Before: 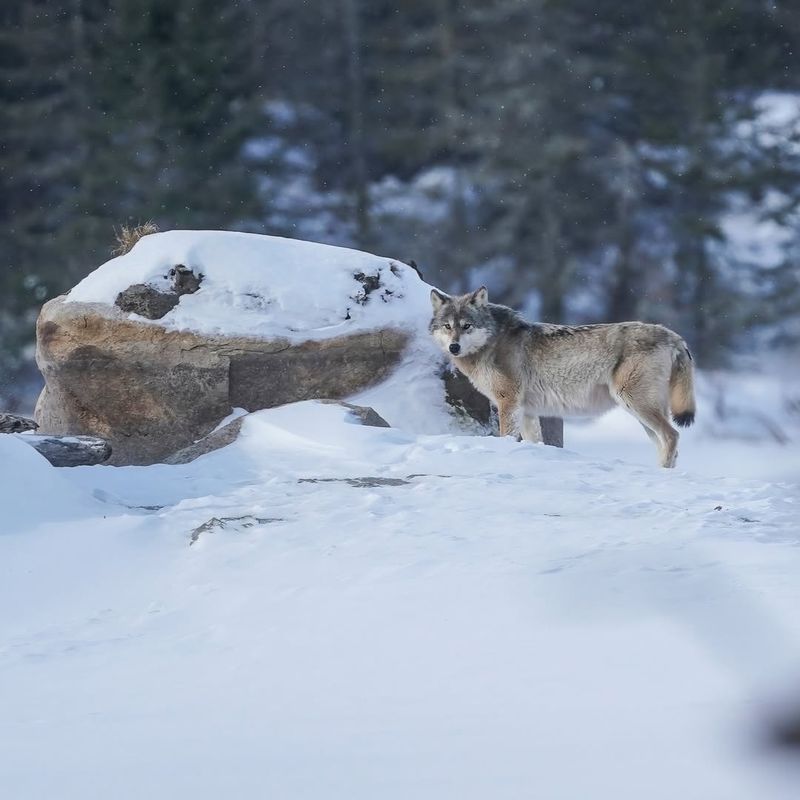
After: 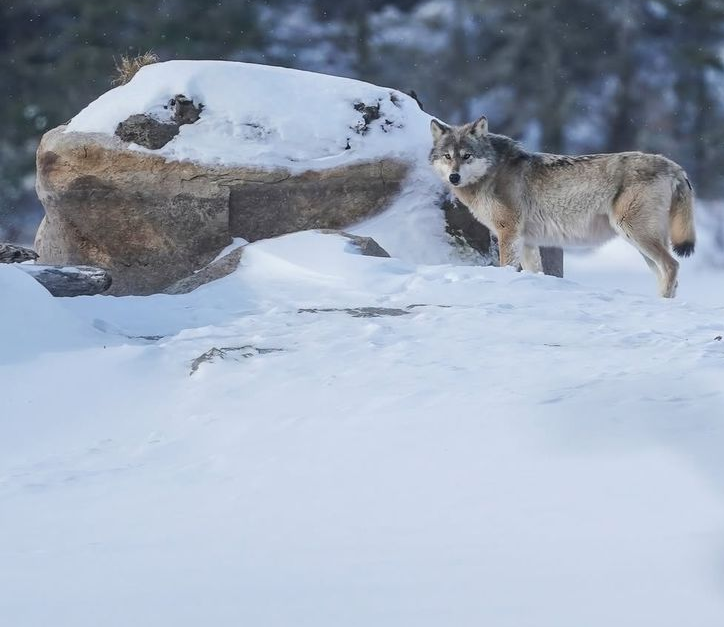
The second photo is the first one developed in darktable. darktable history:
crop: top 21.297%, right 9.444%, bottom 0.3%
